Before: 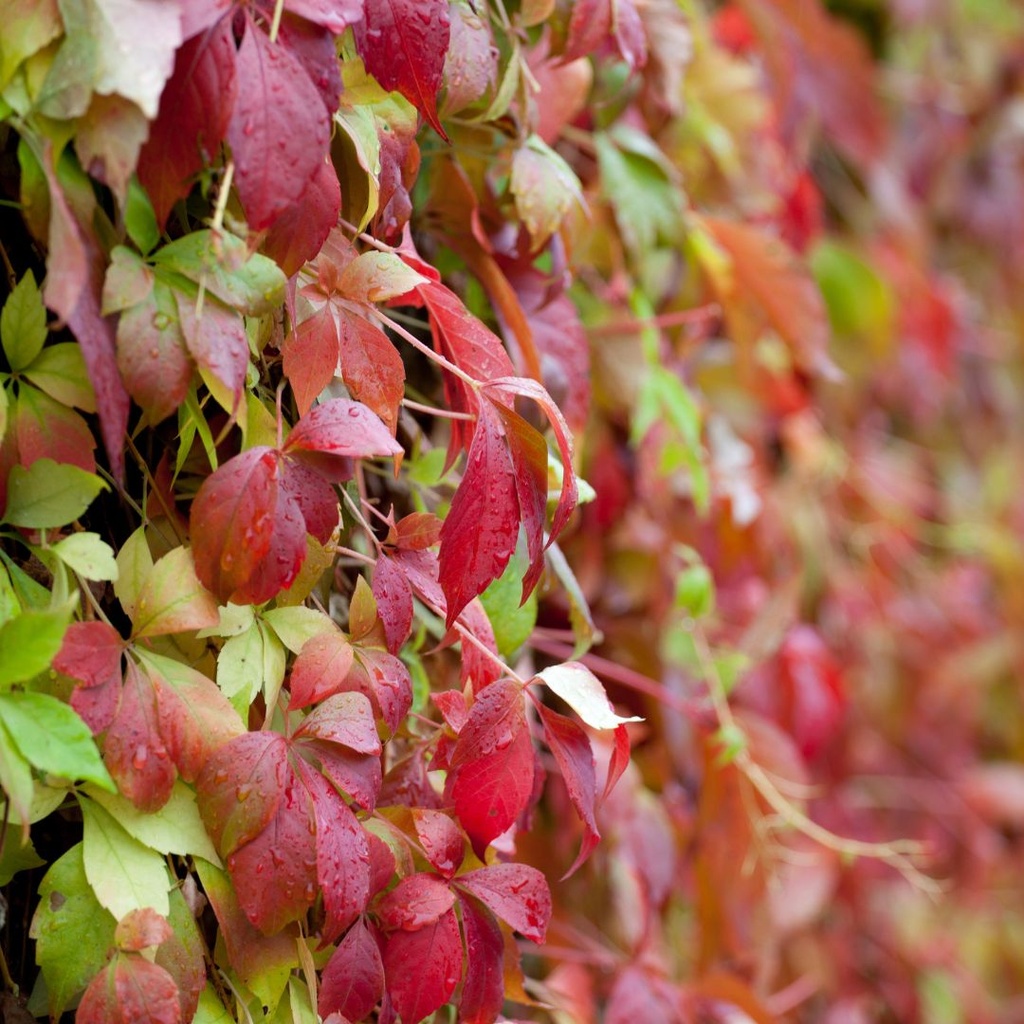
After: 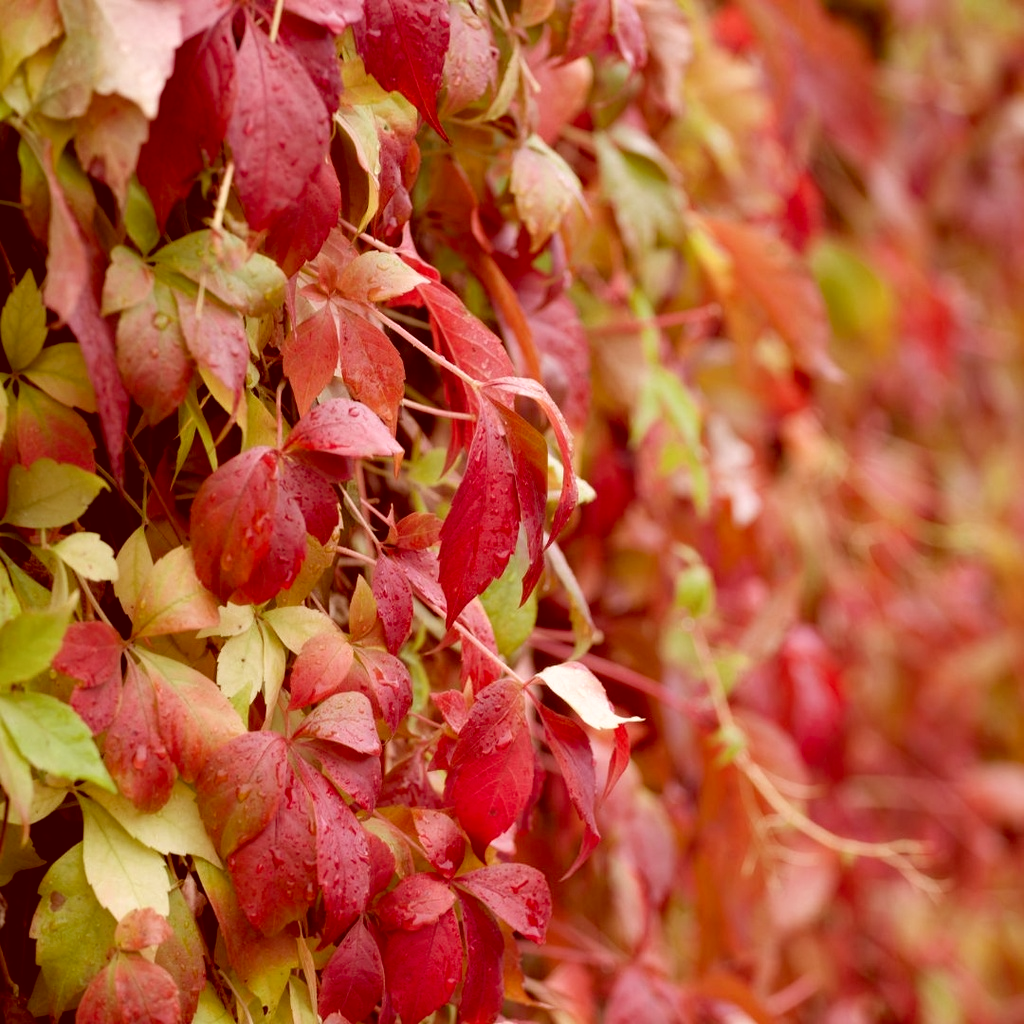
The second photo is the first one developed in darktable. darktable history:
color correction: highlights a* 9.19, highlights b* 8.64, shadows a* 39.27, shadows b* 39.44, saturation 0.771
